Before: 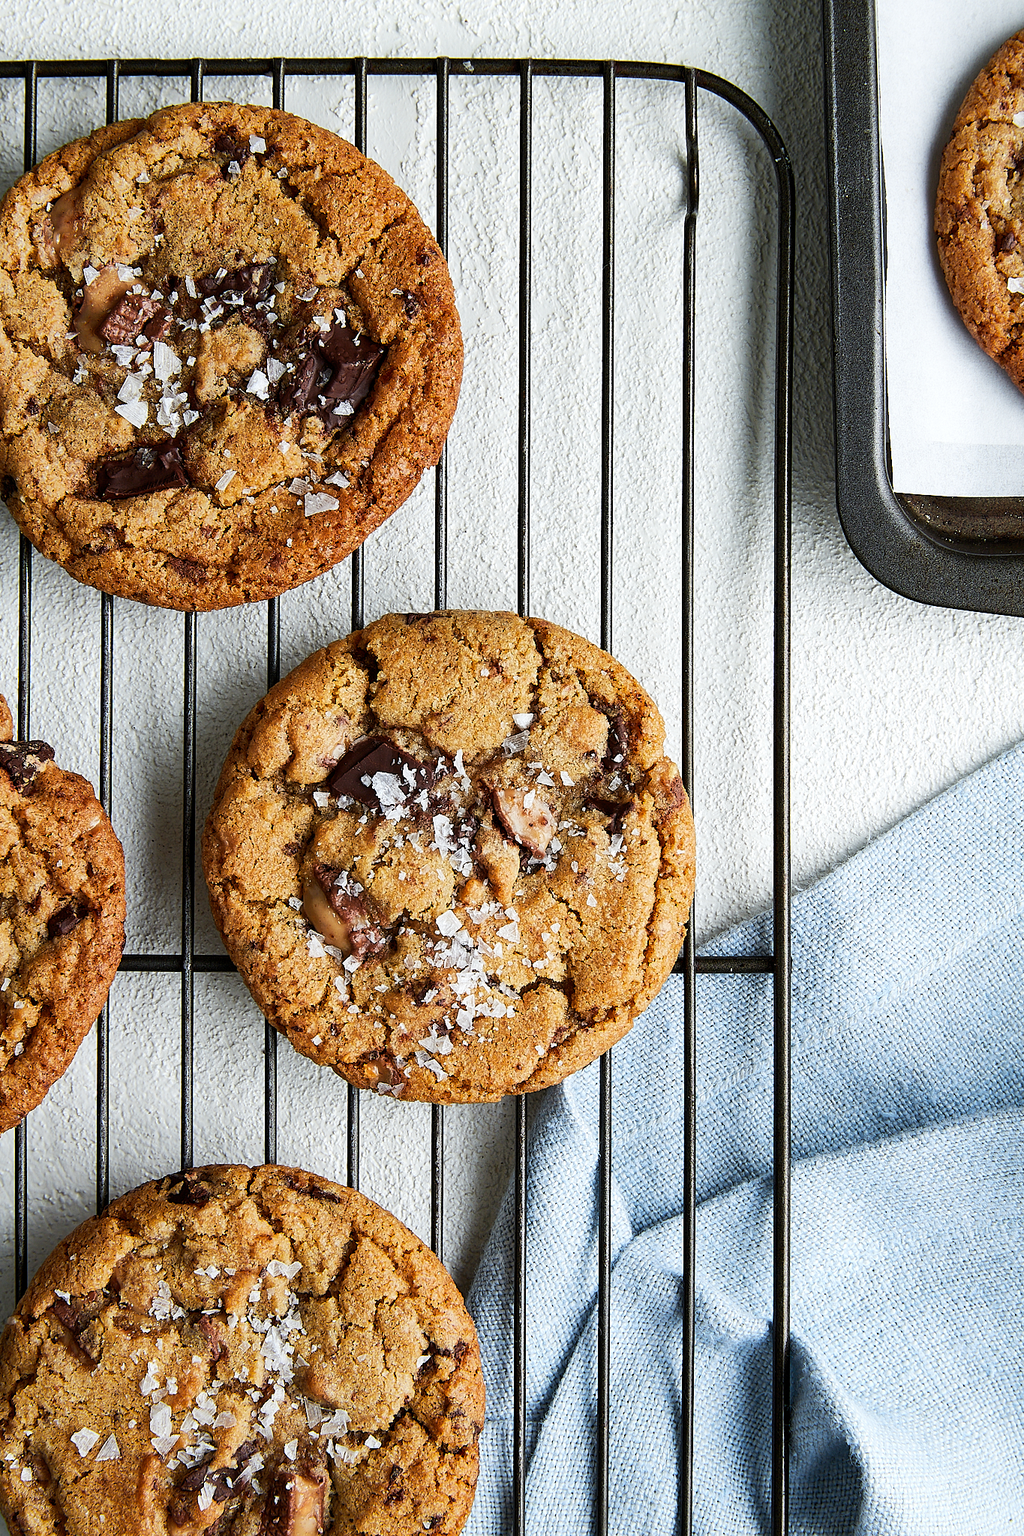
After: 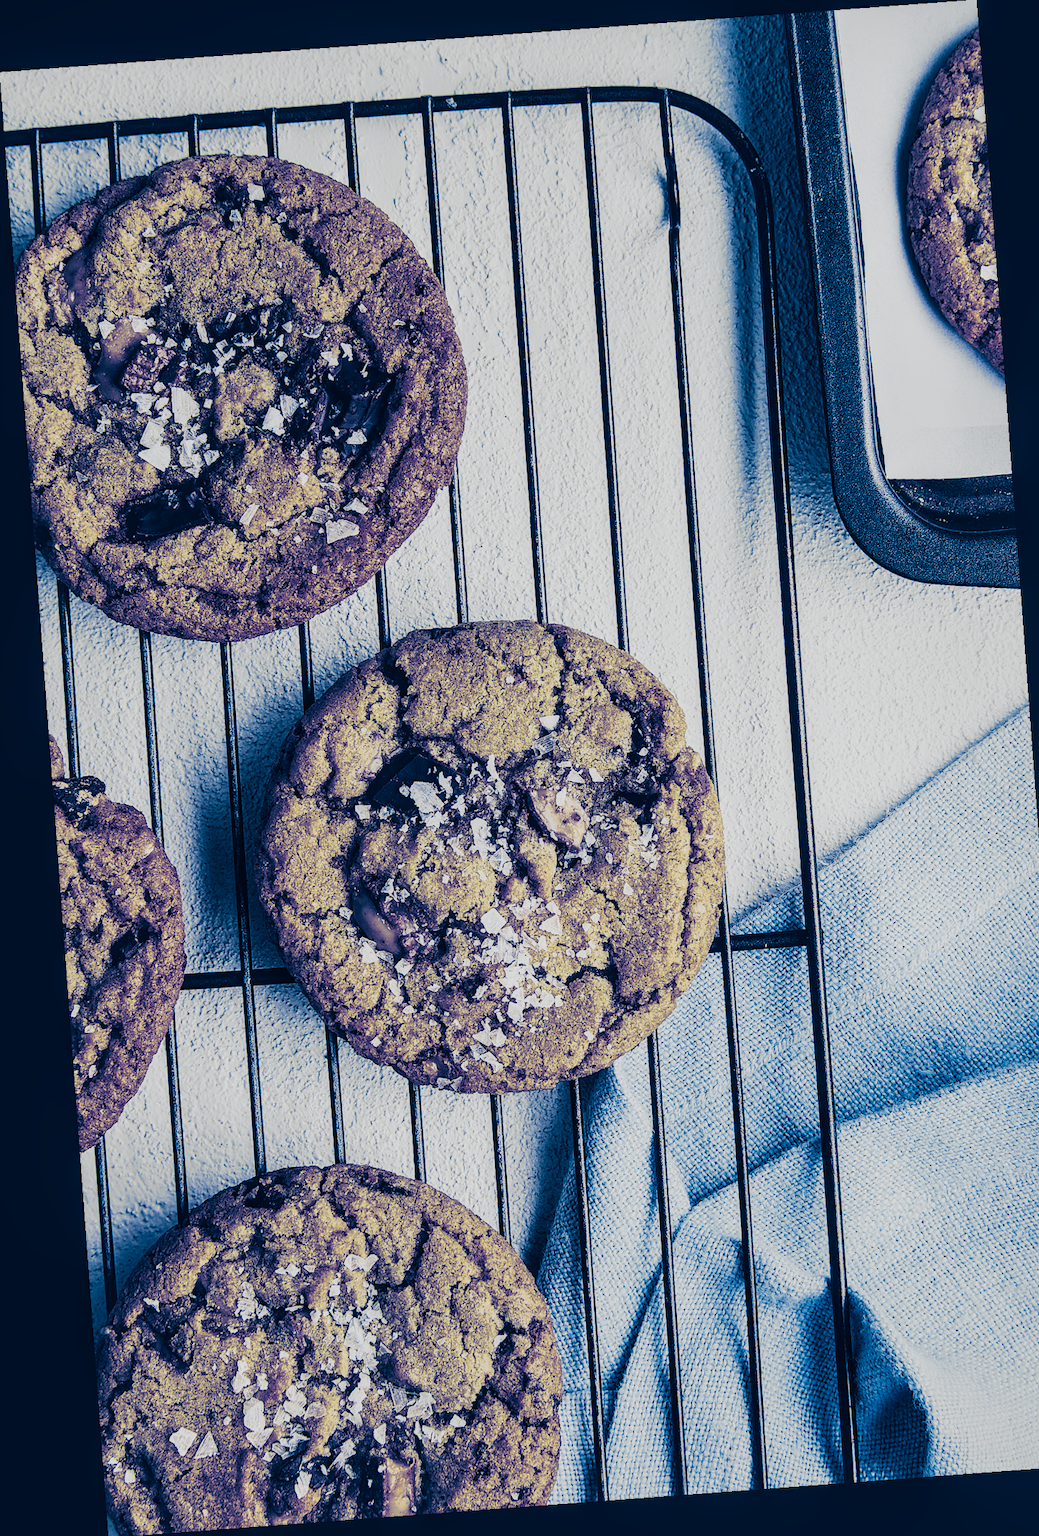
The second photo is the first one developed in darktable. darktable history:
contrast brightness saturation: contrast -0.1, brightness 0.05, saturation 0.08
color balance rgb: perceptual saturation grading › global saturation 25%, perceptual brilliance grading › mid-tones 10%, perceptual brilliance grading › shadows 15%, global vibrance 20%
color zones: curves: ch0 [(0, 0.5) (0.125, 0.4) (0.25, 0.5) (0.375, 0.4) (0.5, 0.4) (0.625, 0.35) (0.75, 0.35) (0.875, 0.5)]; ch1 [(0, 0.35) (0.125, 0.45) (0.25, 0.35) (0.375, 0.35) (0.5, 0.35) (0.625, 0.35) (0.75, 0.45) (0.875, 0.35)]; ch2 [(0, 0.6) (0.125, 0.5) (0.25, 0.5) (0.375, 0.6) (0.5, 0.6) (0.625, 0.5) (0.75, 0.5) (0.875, 0.5)]
split-toning: shadows › hue 226.8°, shadows › saturation 1, highlights › saturation 0, balance -61.41
sigmoid: contrast 1.7, skew -0.1, preserve hue 0%, red attenuation 0.1, red rotation 0.035, green attenuation 0.1, green rotation -0.017, blue attenuation 0.15, blue rotation -0.052, base primaries Rec2020
crop: right 4.126%, bottom 0.031%
rotate and perspective: rotation -4.25°, automatic cropping off
local contrast: on, module defaults
